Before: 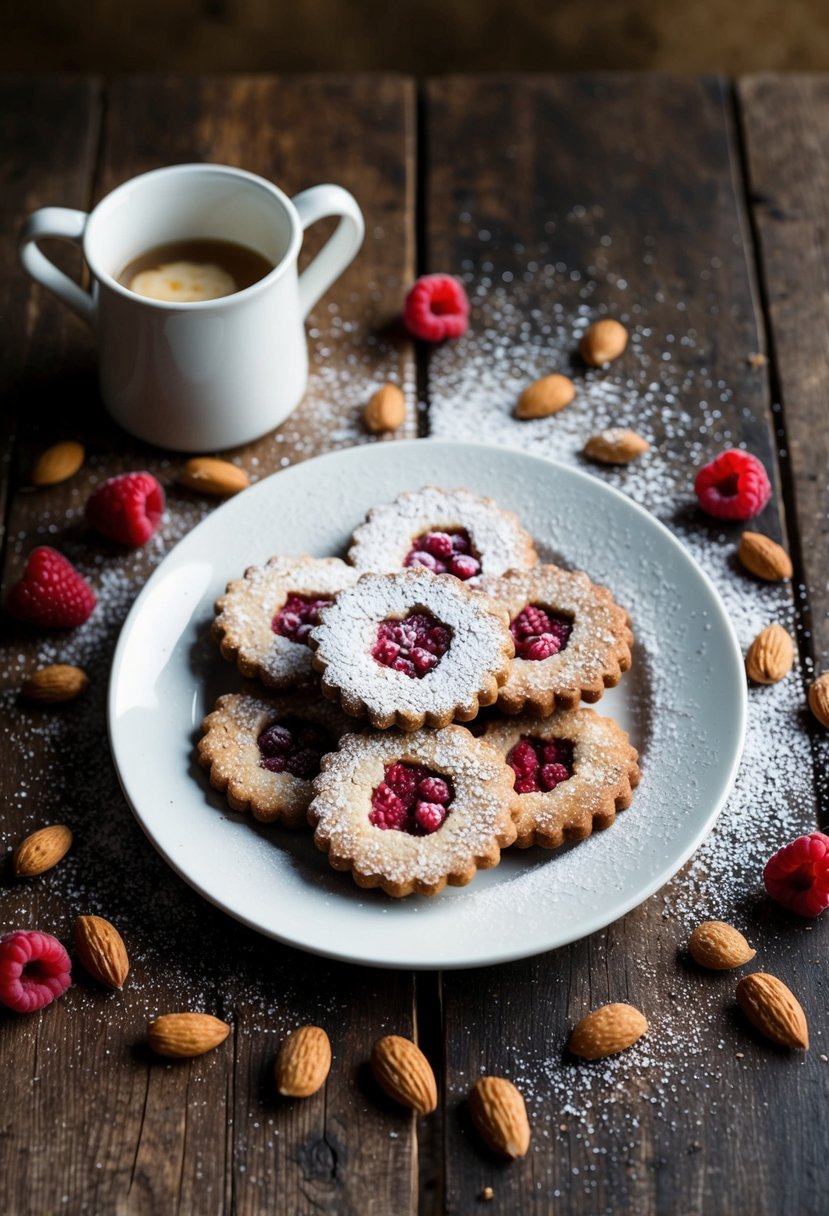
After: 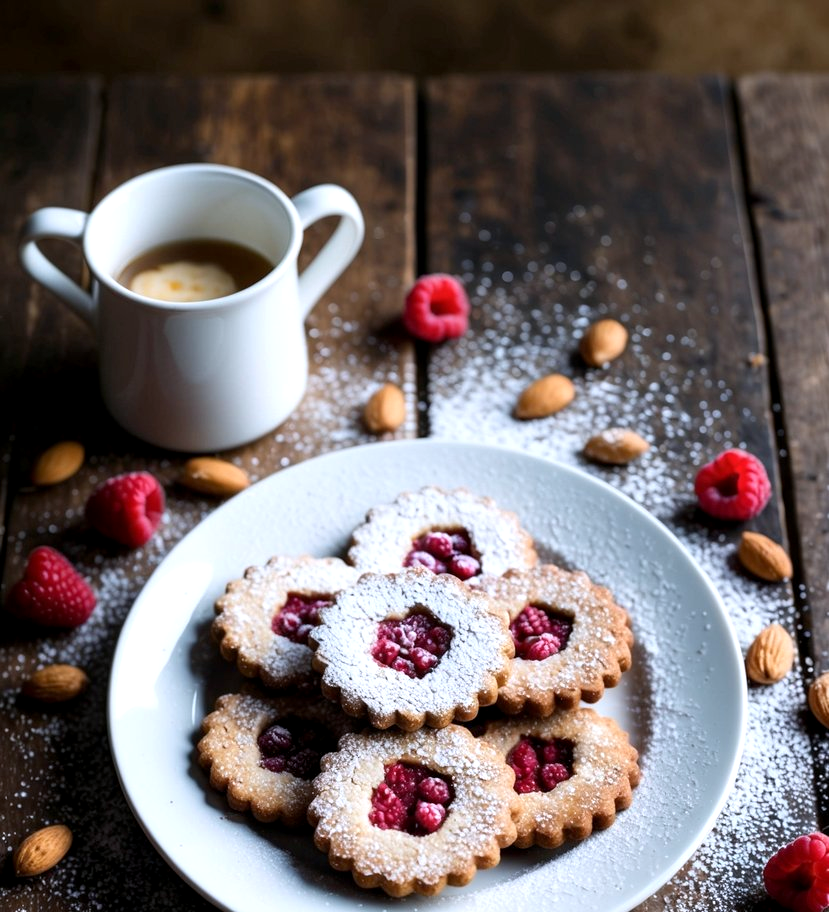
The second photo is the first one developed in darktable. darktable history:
crop: bottom 24.989%
exposure: black level correction 0.001, exposure 0.296 EV, compensate highlight preservation false
color calibration: illuminant as shot in camera, x 0.358, y 0.373, temperature 4628.91 K
